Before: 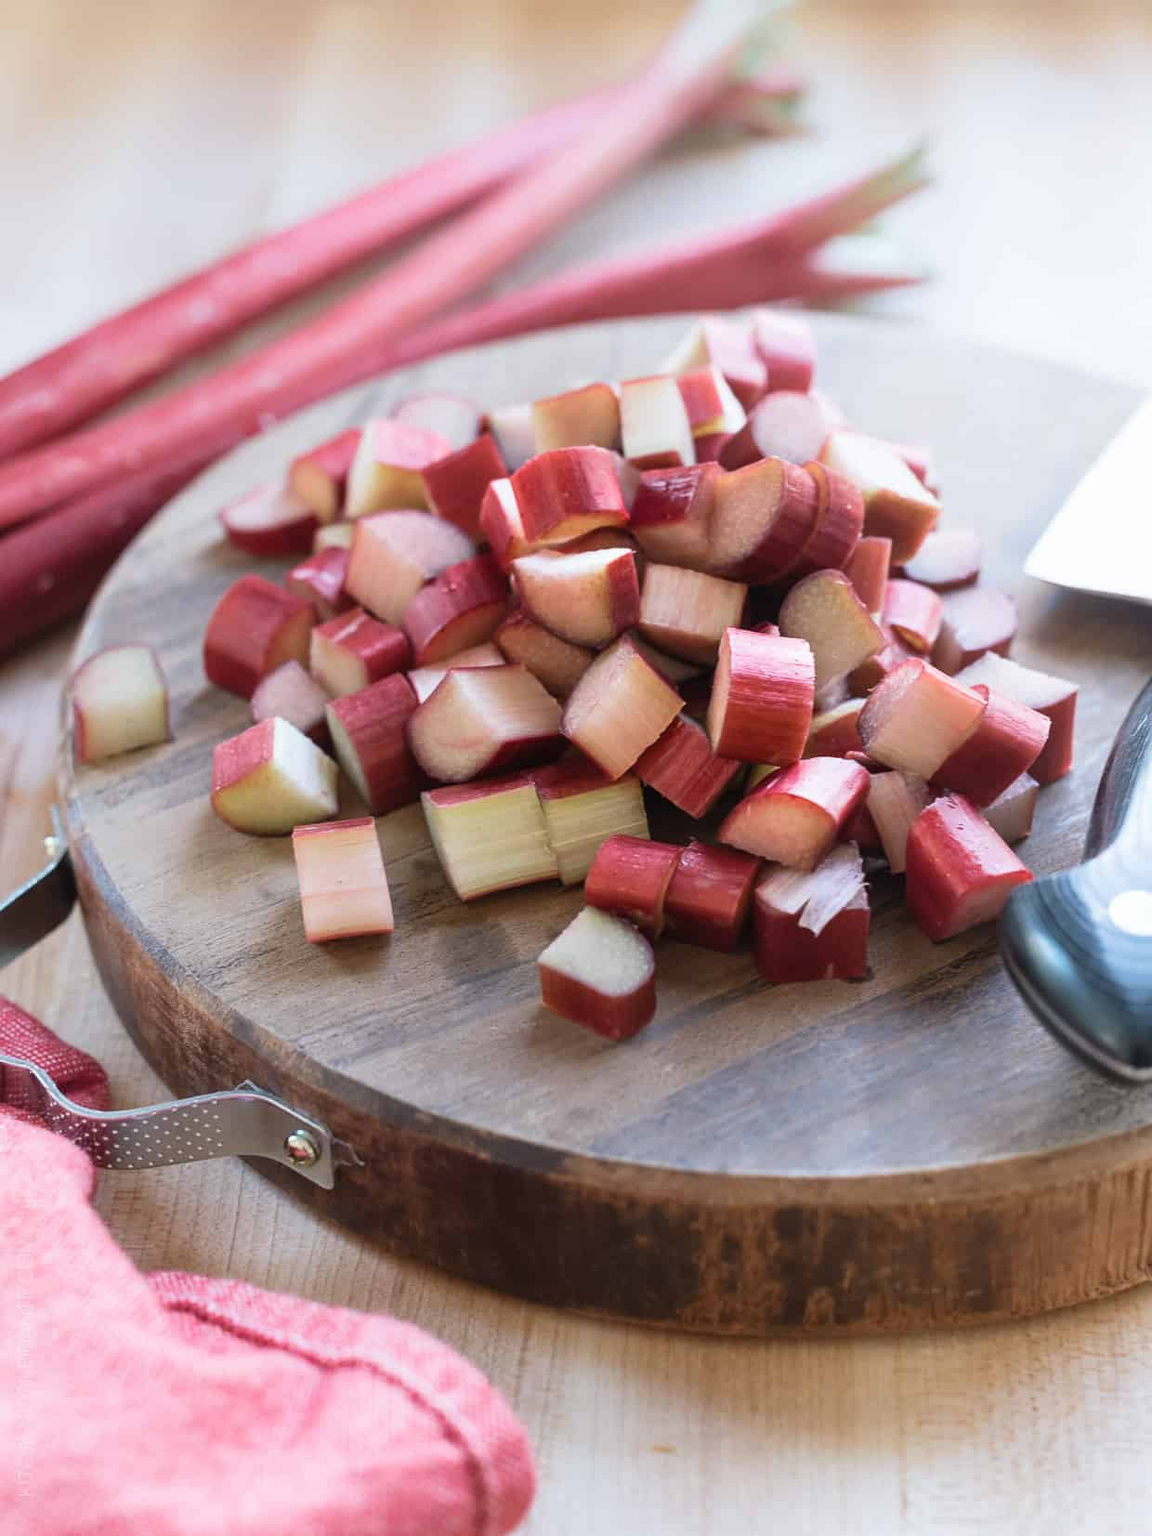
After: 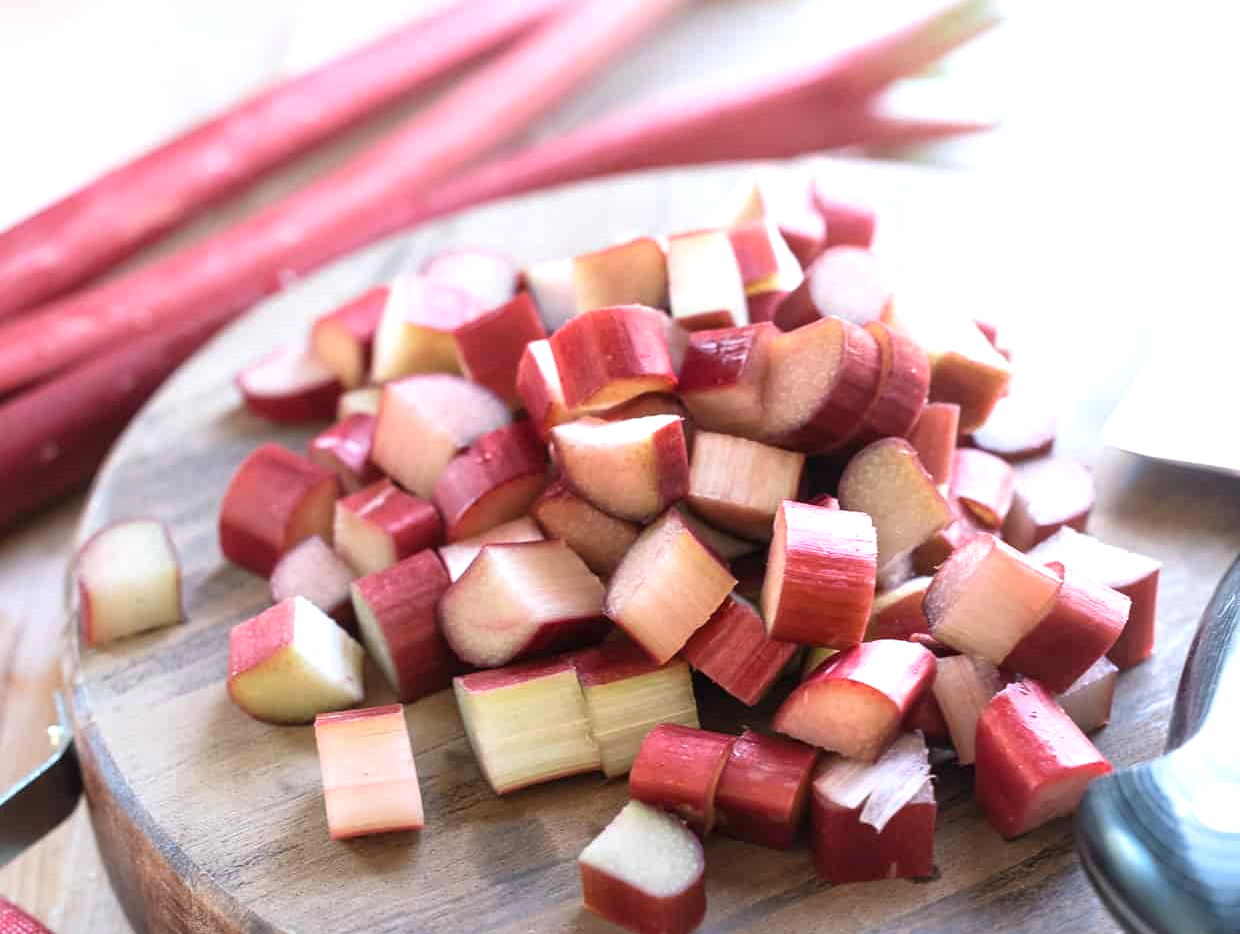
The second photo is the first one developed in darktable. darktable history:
exposure: black level correction 0.001, exposure 0.498 EV, compensate highlight preservation false
crop and rotate: top 10.628%, bottom 32.85%
